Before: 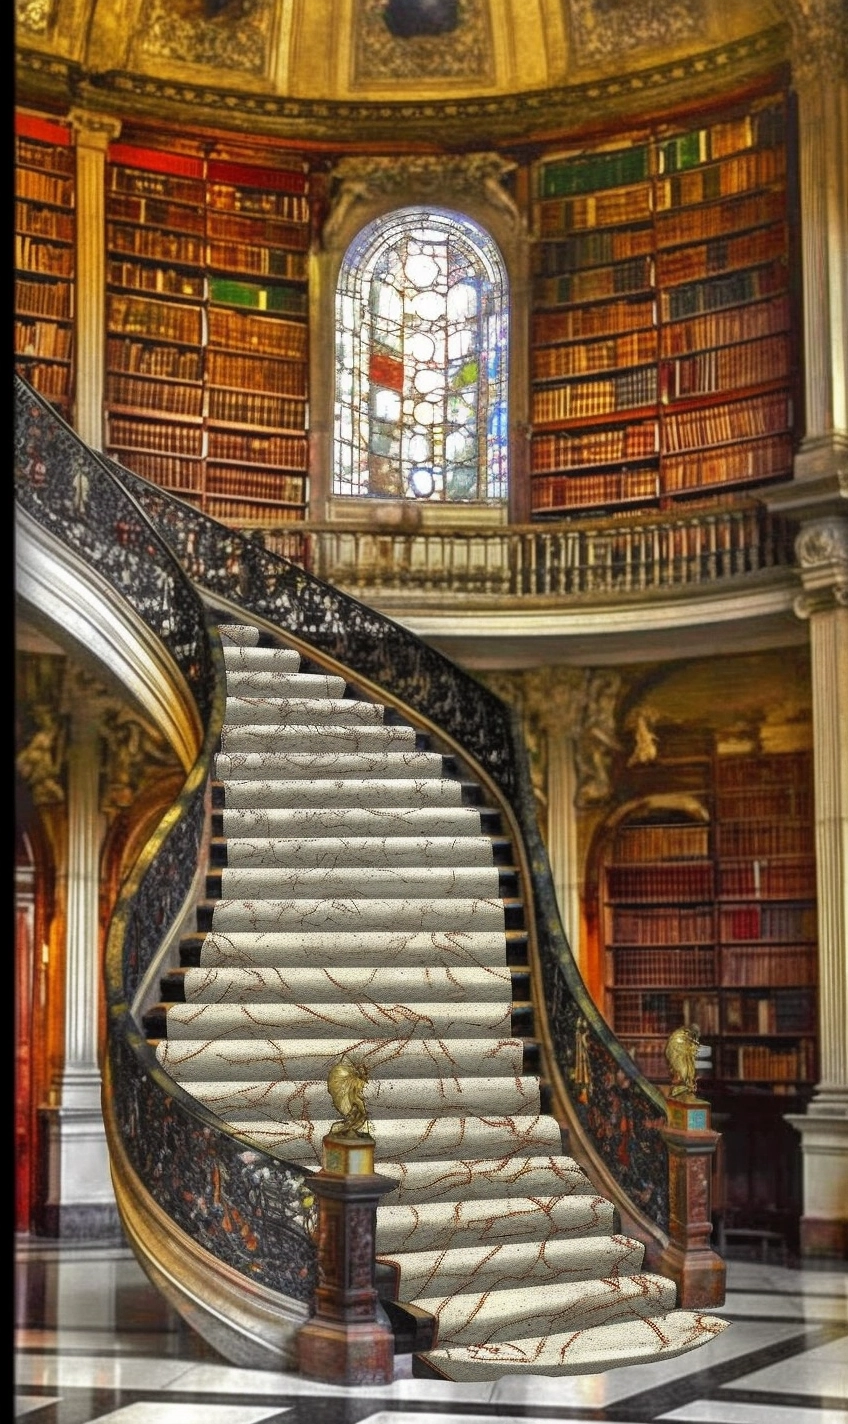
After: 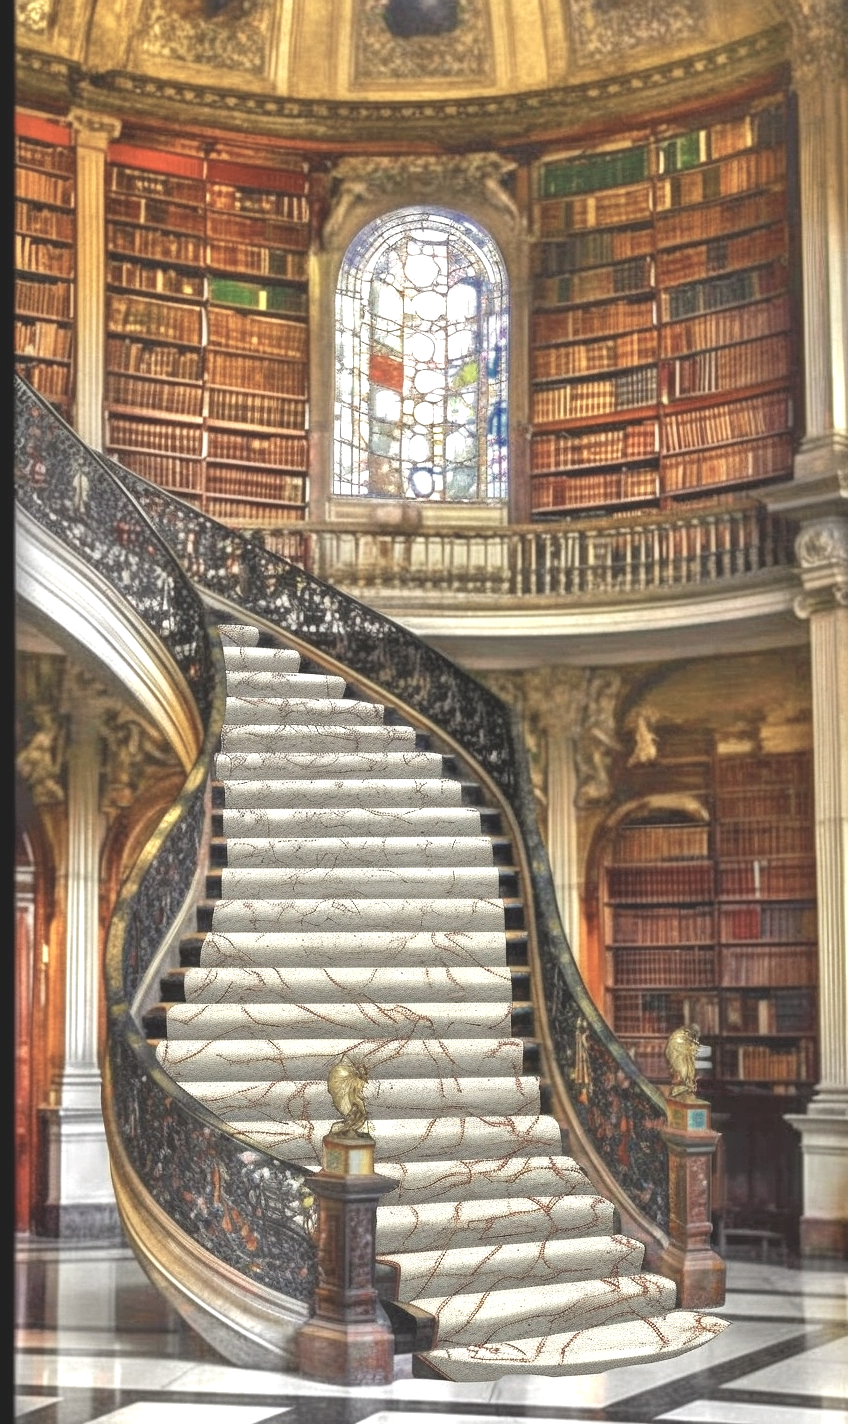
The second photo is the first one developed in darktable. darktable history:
exposure: black level correction 0, exposure 1.126 EV, compensate exposure bias true, compensate highlight preservation false
contrast brightness saturation: contrast -0.252, saturation -0.424
color zones: curves: ch0 [(0, 0.497) (0.143, 0.5) (0.286, 0.5) (0.429, 0.483) (0.571, 0.116) (0.714, -0.006) (0.857, 0.28) (1, 0.497)]
